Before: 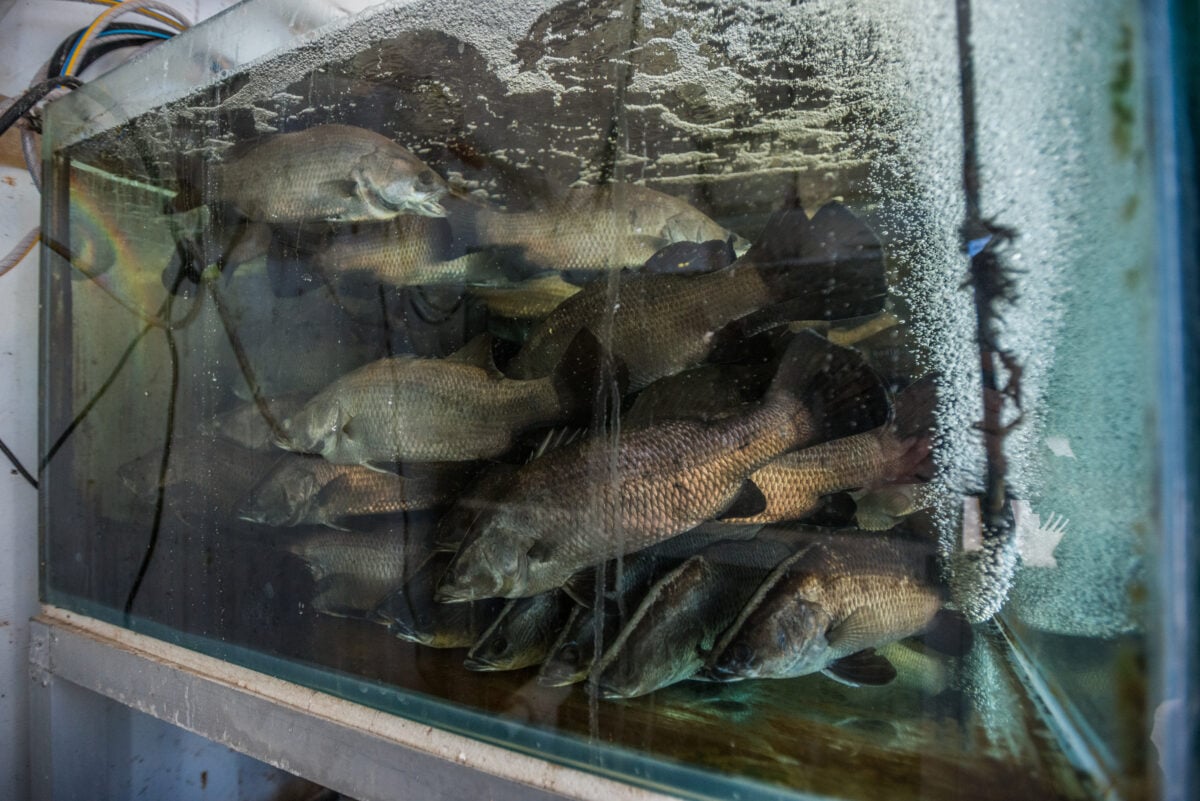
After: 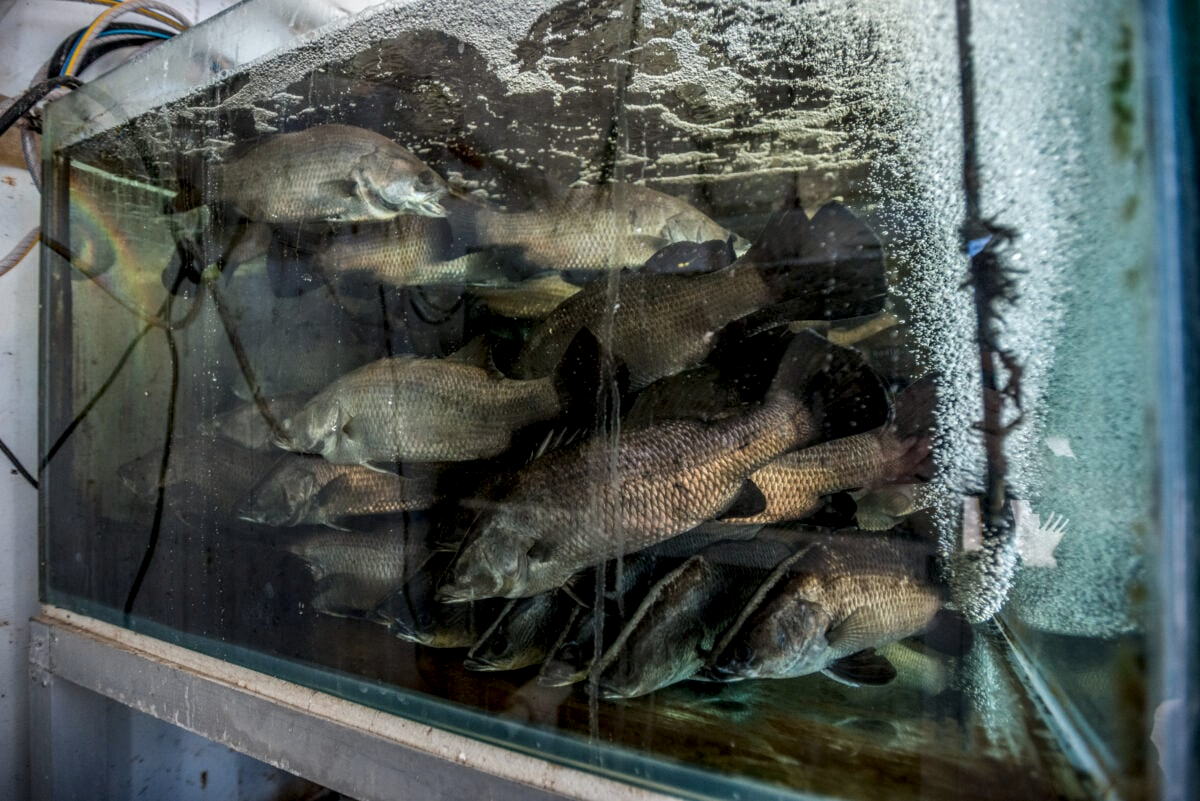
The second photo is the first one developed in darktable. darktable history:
local contrast: detail 144%
graduated density: rotation -180°, offset 27.42
